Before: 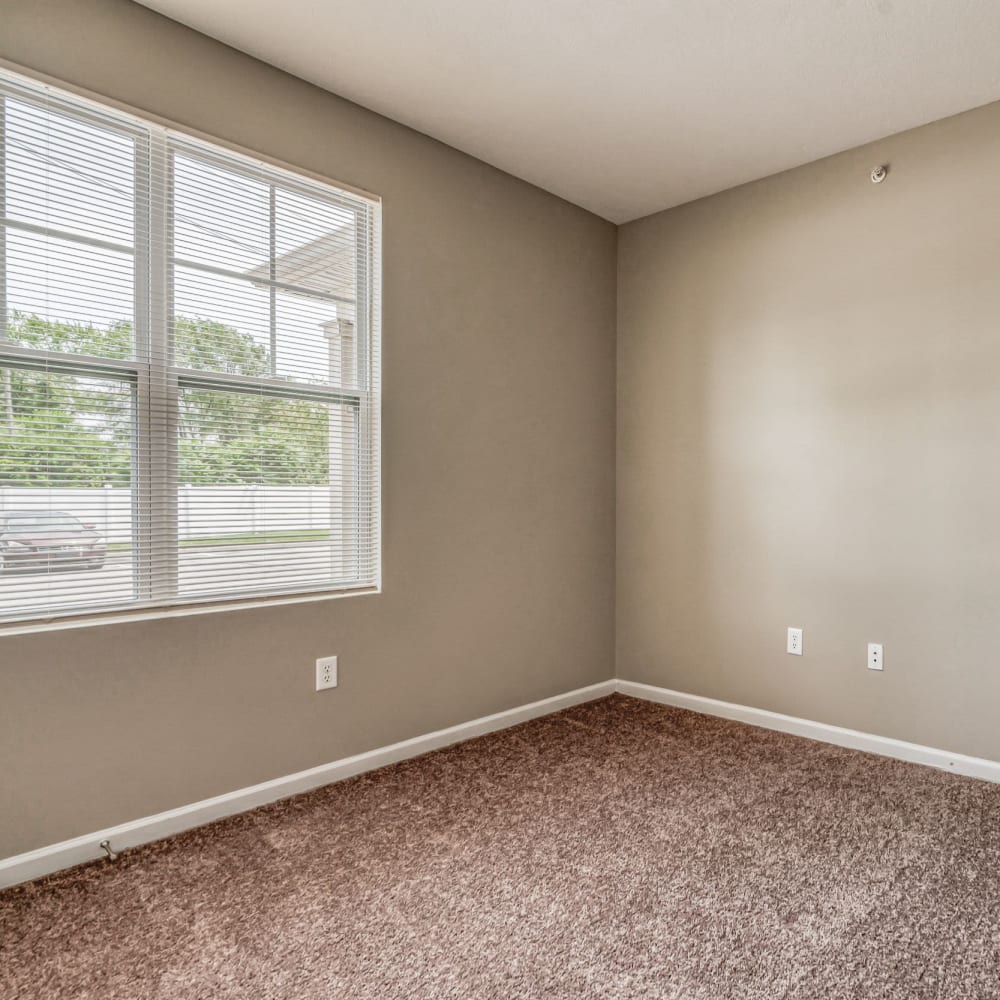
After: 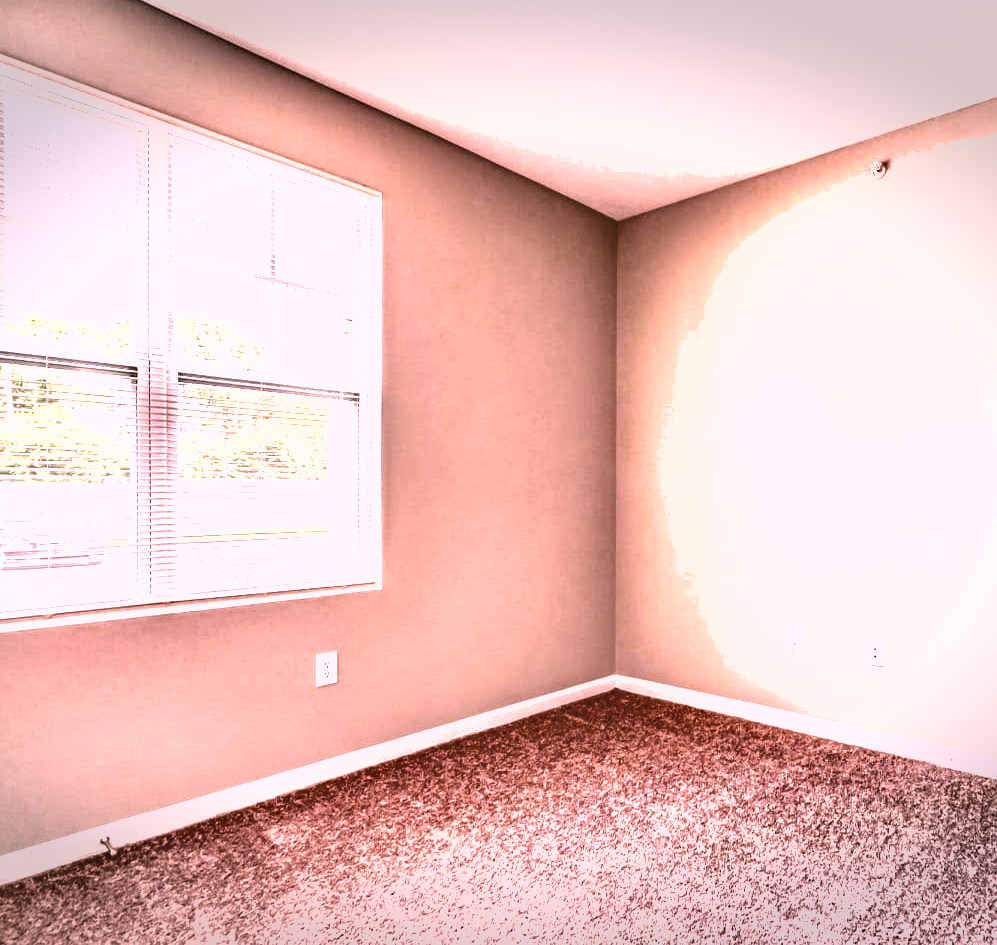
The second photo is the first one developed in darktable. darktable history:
white balance: red 1.188, blue 1.11
shadows and highlights: low approximation 0.01, soften with gaussian
vignetting: fall-off start 100%, brightness -0.406, saturation -0.3, width/height ratio 1.324, dithering 8-bit output, unbound false
exposure: black level correction 0, exposure 1.5 EV, compensate exposure bias true, compensate highlight preservation false
crop: top 0.448%, right 0.264%, bottom 5.045%
